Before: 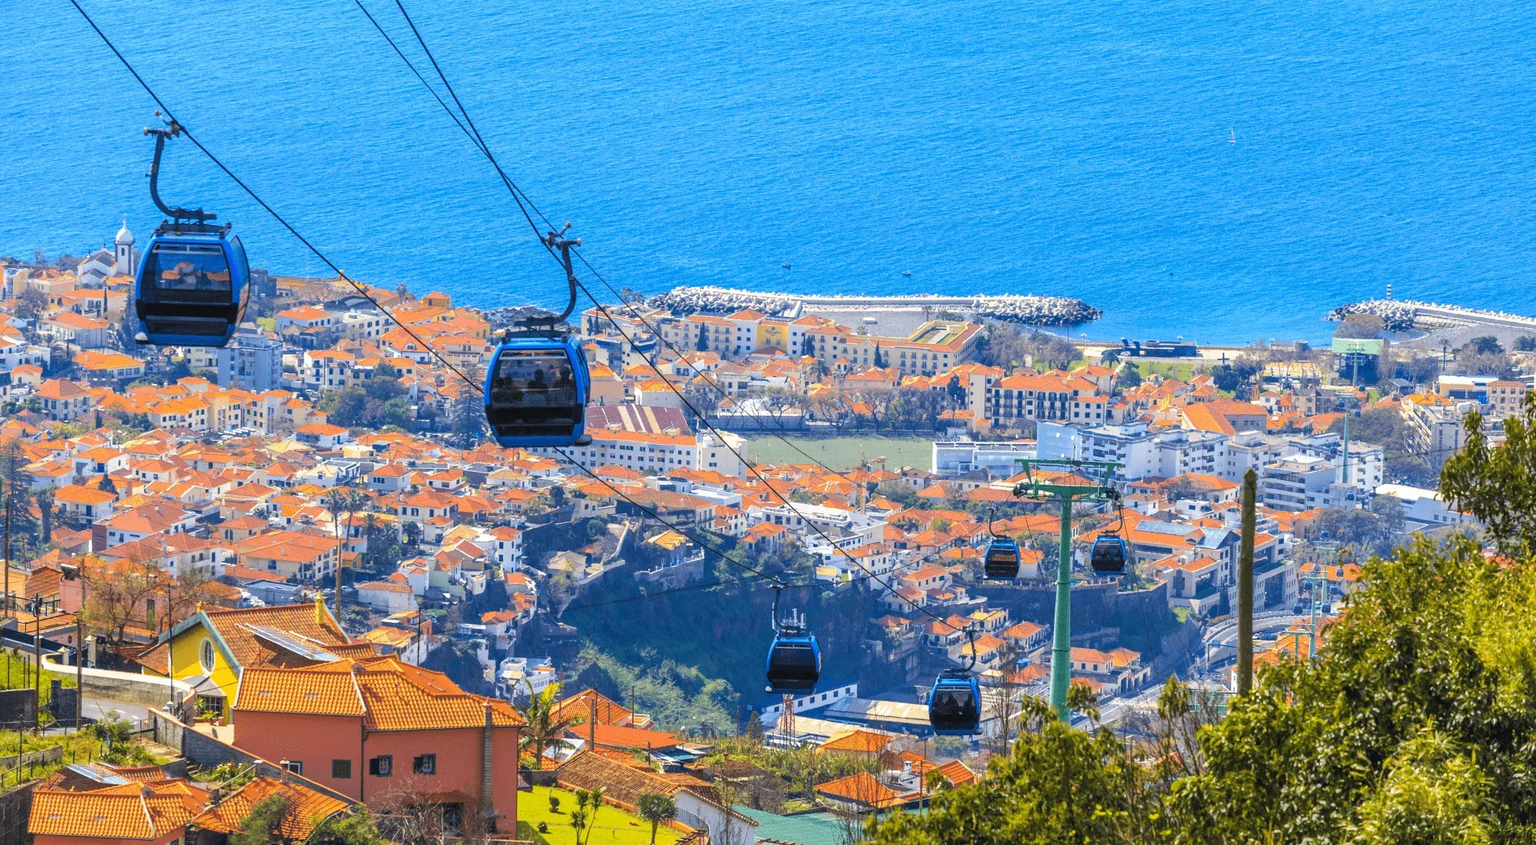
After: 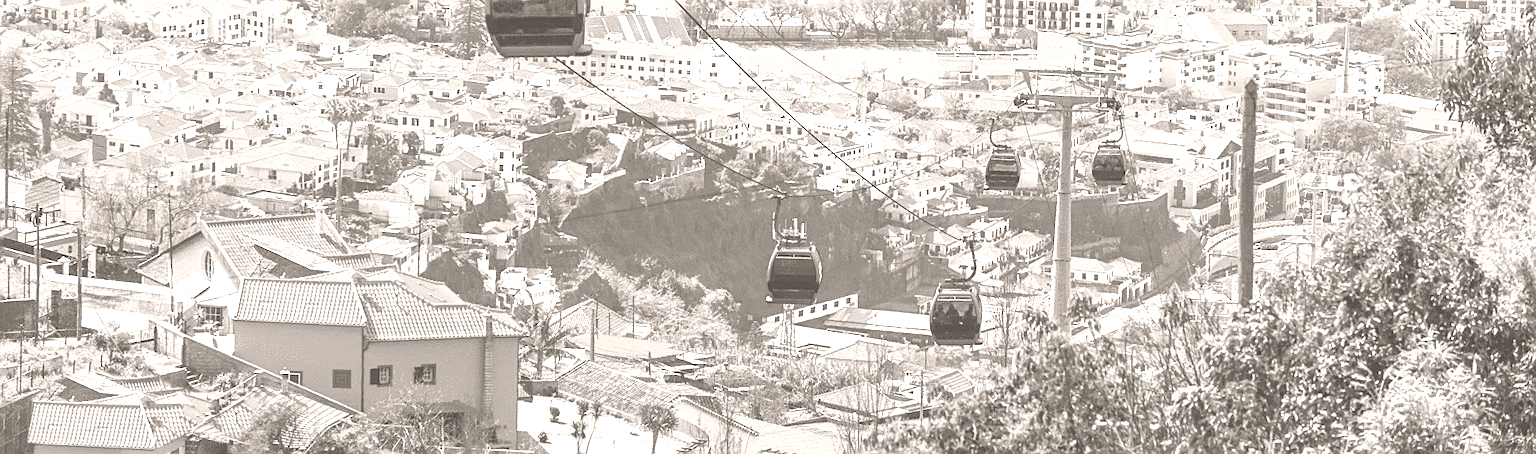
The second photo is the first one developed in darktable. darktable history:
exposure: exposure -0.072 EV, compensate highlight preservation false
sharpen: on, module defaults
colorize: hue 34.49°, saturation 35.33%, source mix 100%, lightness 55%, version 1
crop and rotate: top 46.237%
